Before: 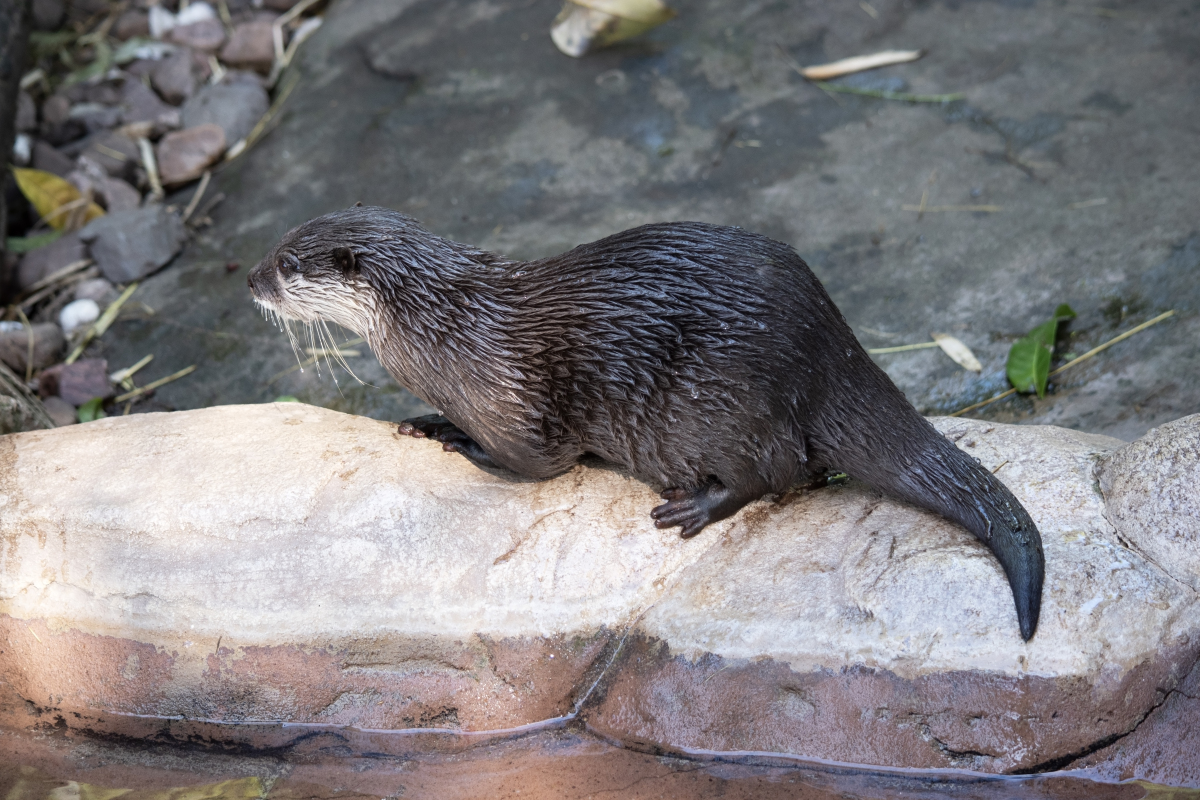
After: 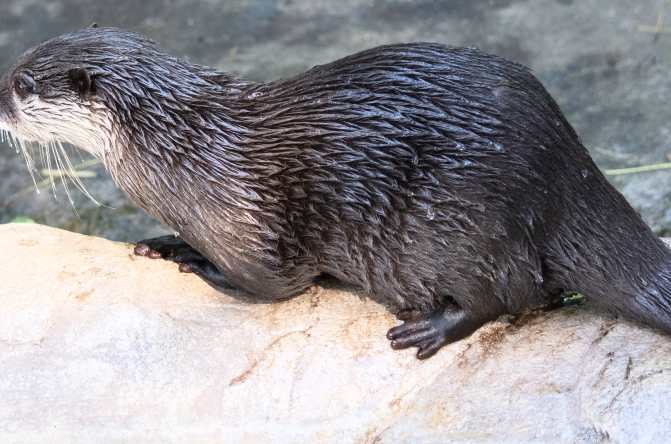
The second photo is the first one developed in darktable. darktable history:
tone equalizer: on, module defaults
contrast brightness saturation: contrast 0.2, brightness 0.166, saturation 0.221
crop and rotate: left 22.014%, top 22.399%, right 22.058%, bottom 22.082%
